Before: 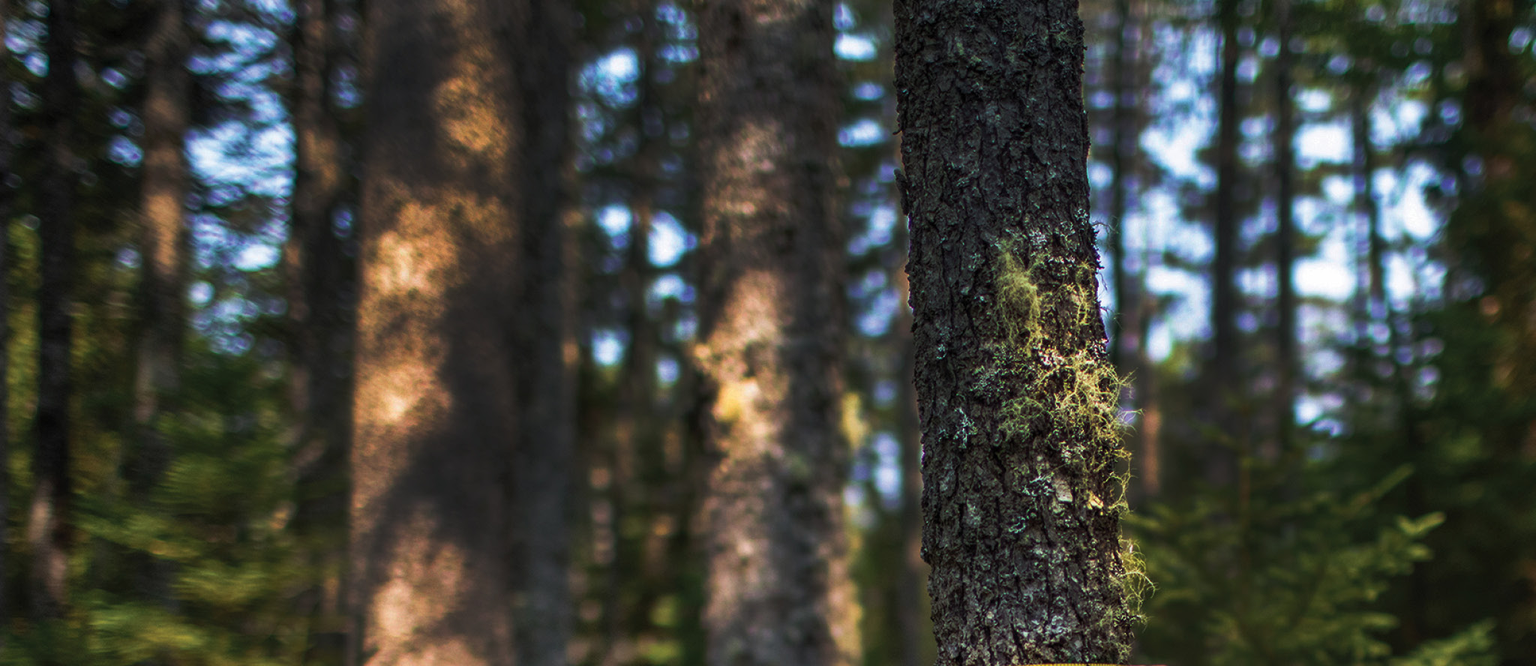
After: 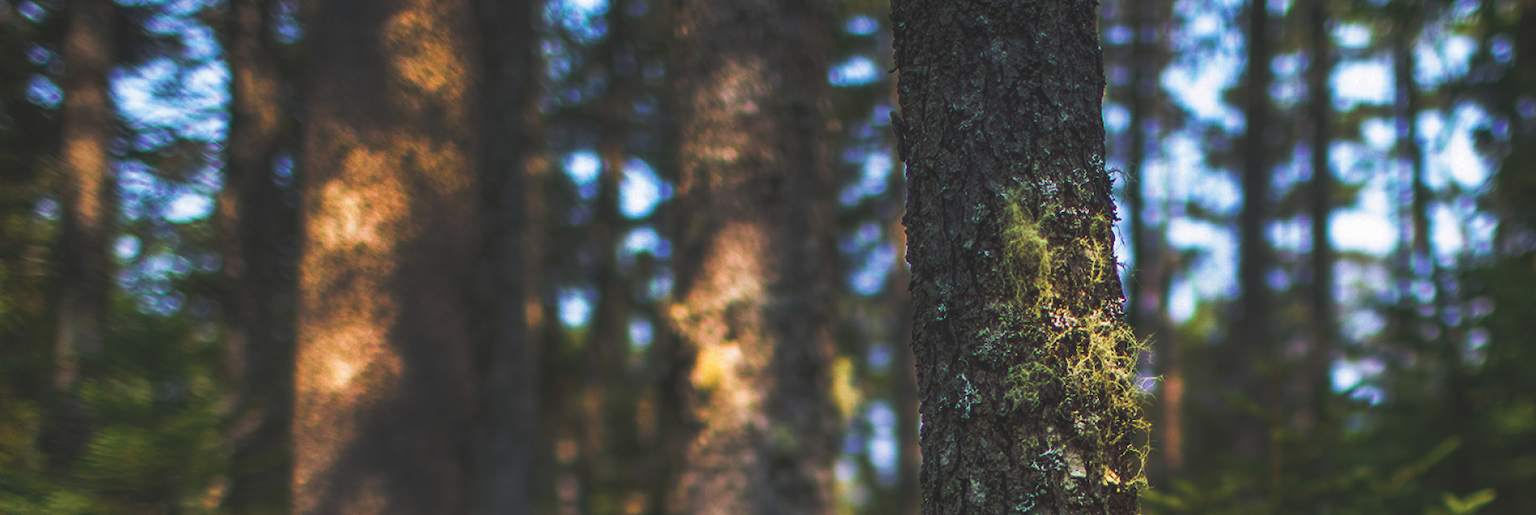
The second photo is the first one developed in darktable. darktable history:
local contrast: mode bilateral grid, contrast 100, coarseness 100, detail 91%, midtone range 0.2
contrast brightness saturation: saturation 0.18
crop: left 5.596%, top 10.314%, right 3.534%, bottom 19.395%
exposure: black level correction -0.015, compensate highlight preservation false
